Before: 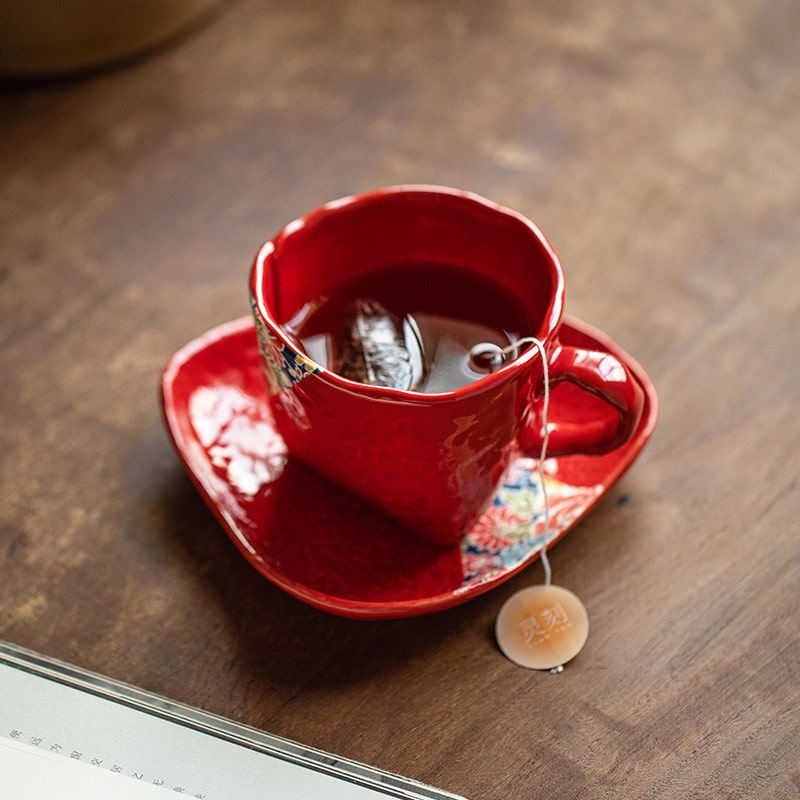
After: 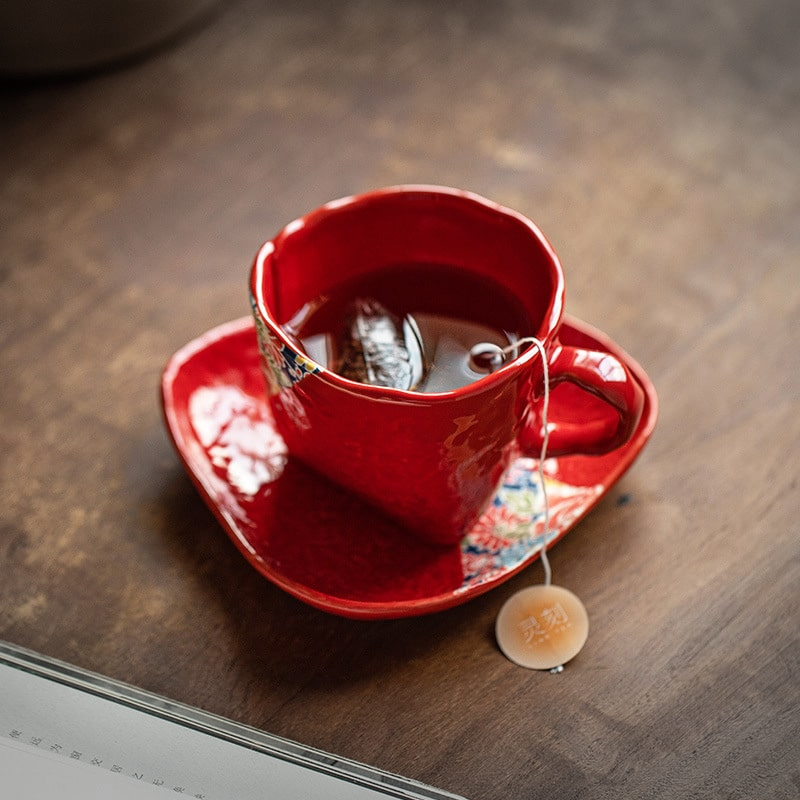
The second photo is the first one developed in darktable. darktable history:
vignetting: fall-off start 99.4%, width/height ratio 1.324
